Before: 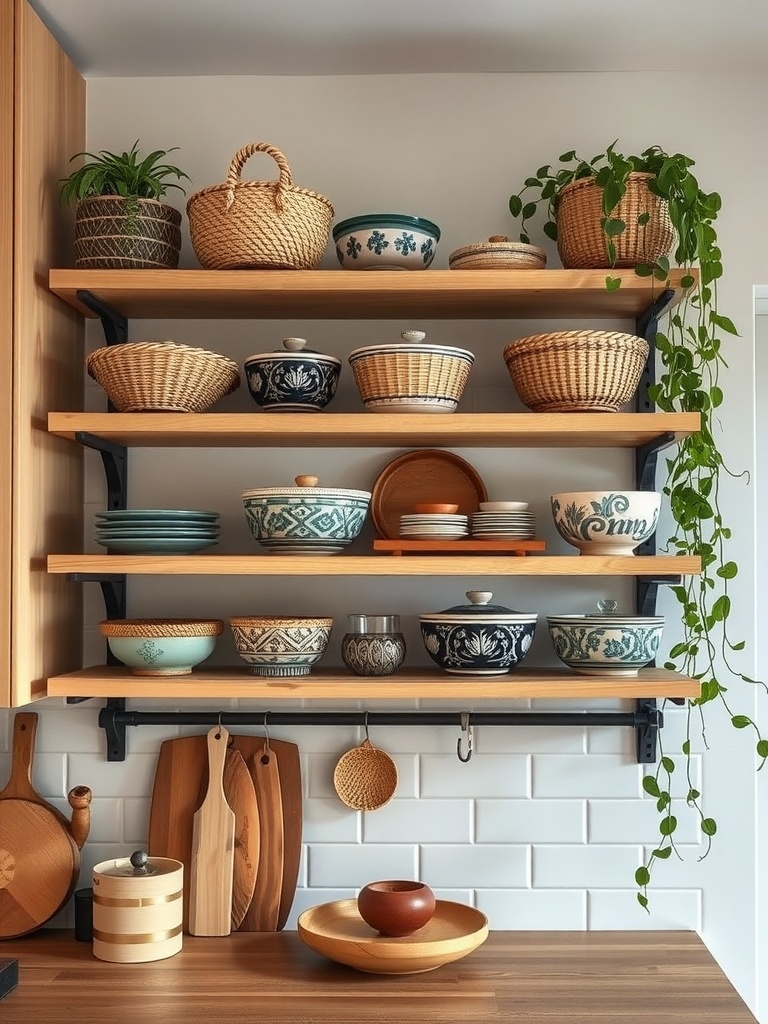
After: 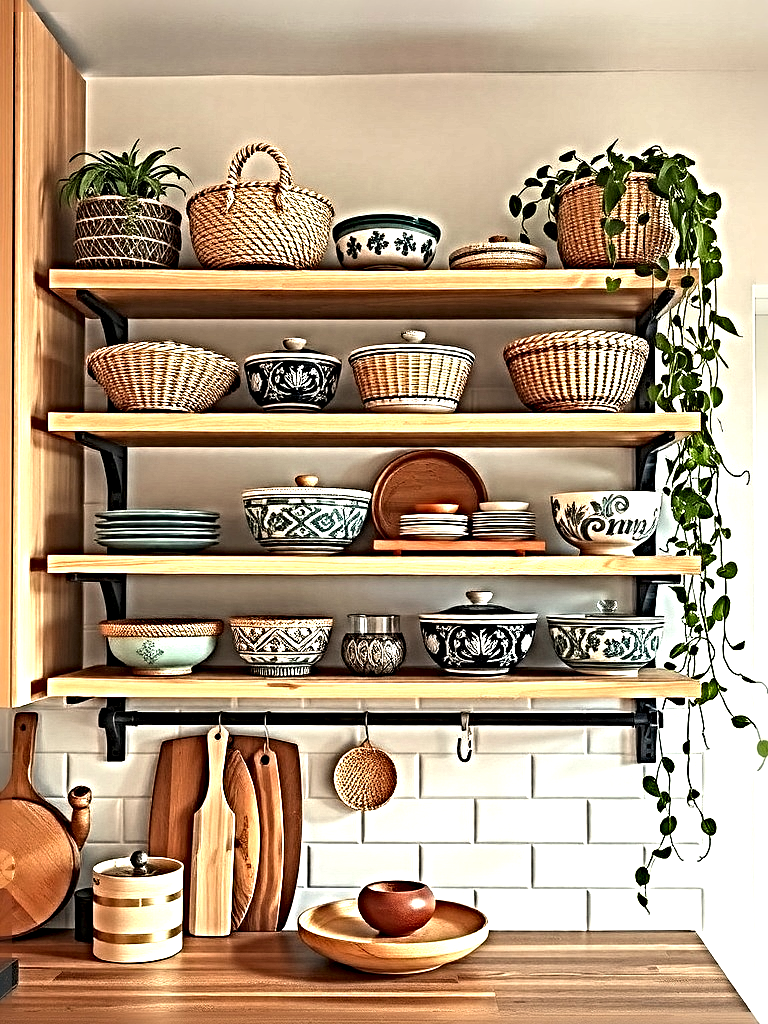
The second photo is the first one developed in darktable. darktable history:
sharpen: radius 6.3, amount 1.8, threshold 0
white balance: red 1.045, blue 0.932
exposure: exposure 0.657 EV, compensate highlight preservation false
